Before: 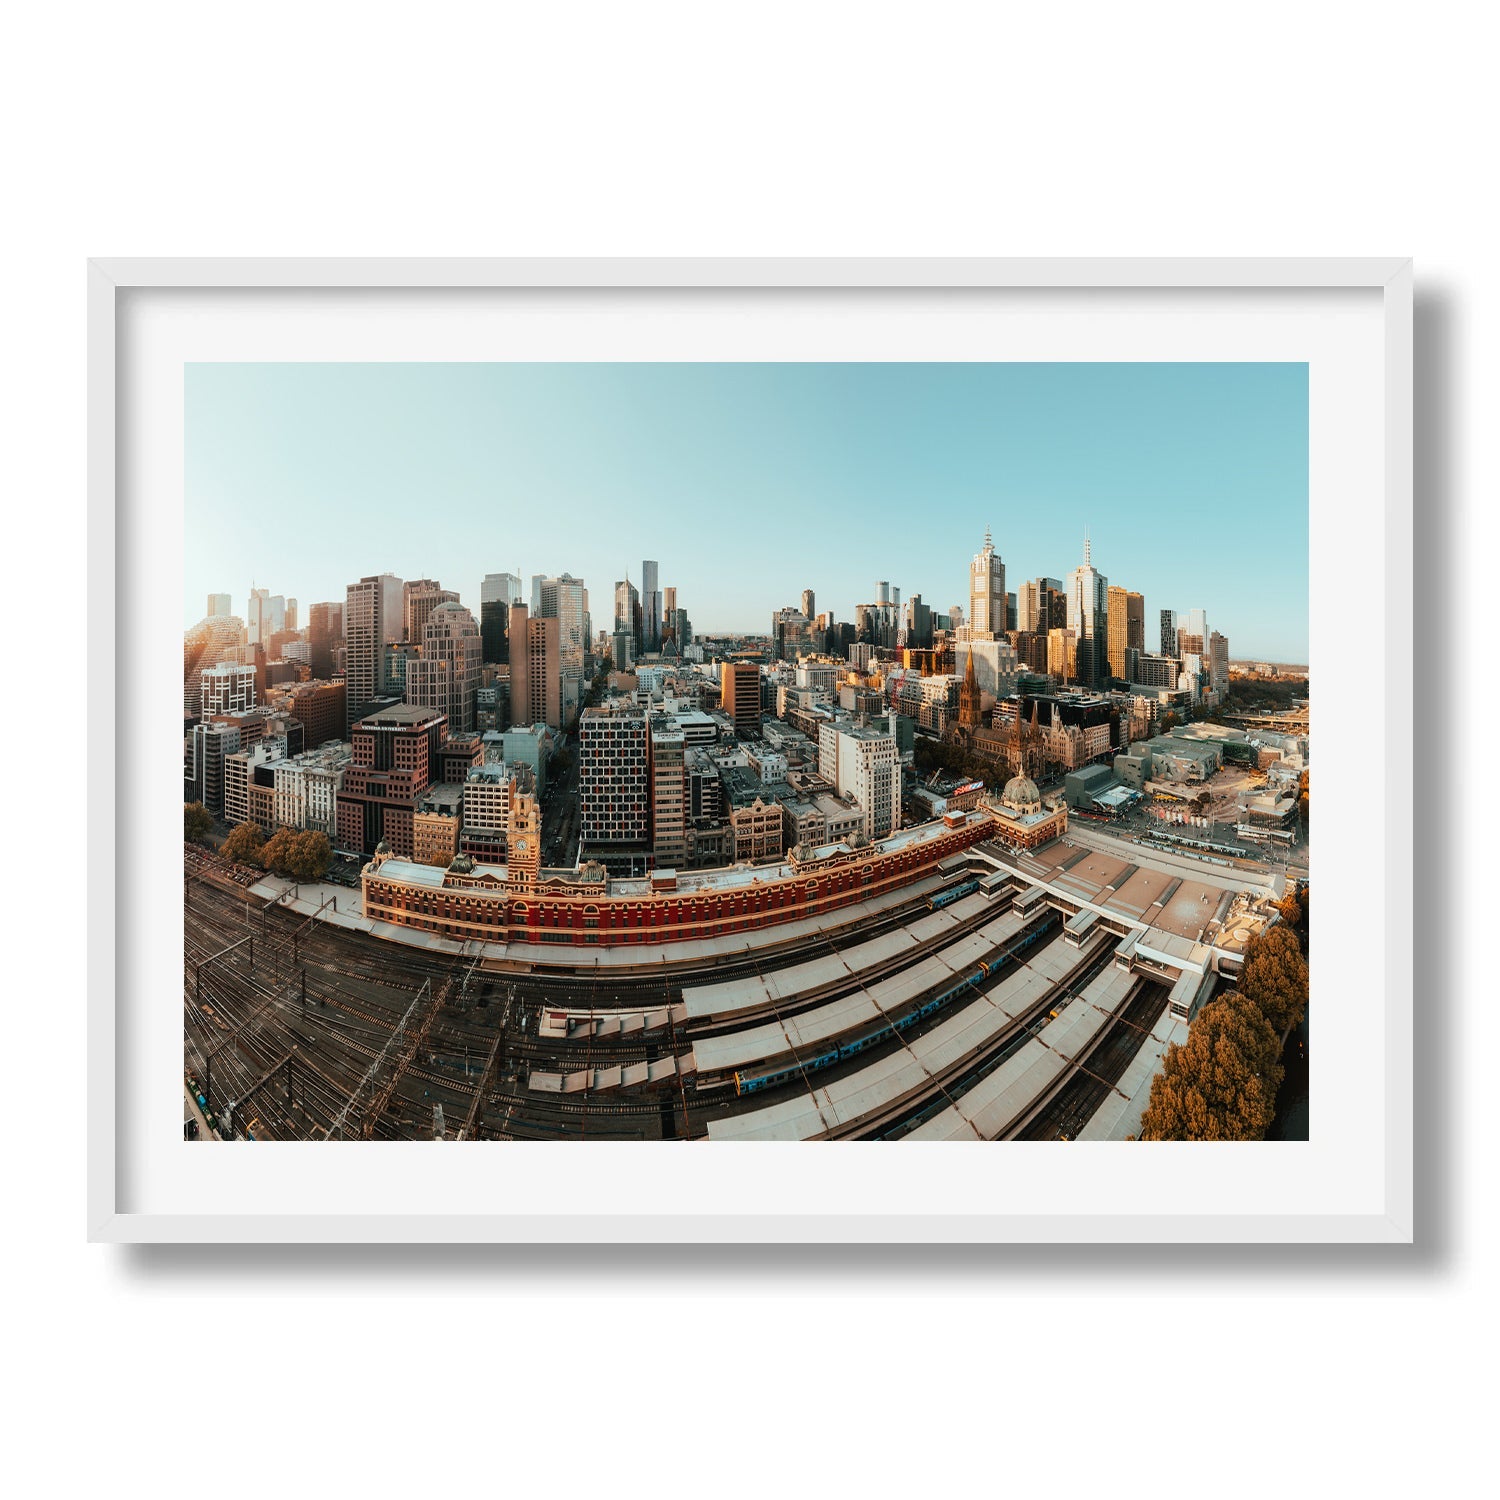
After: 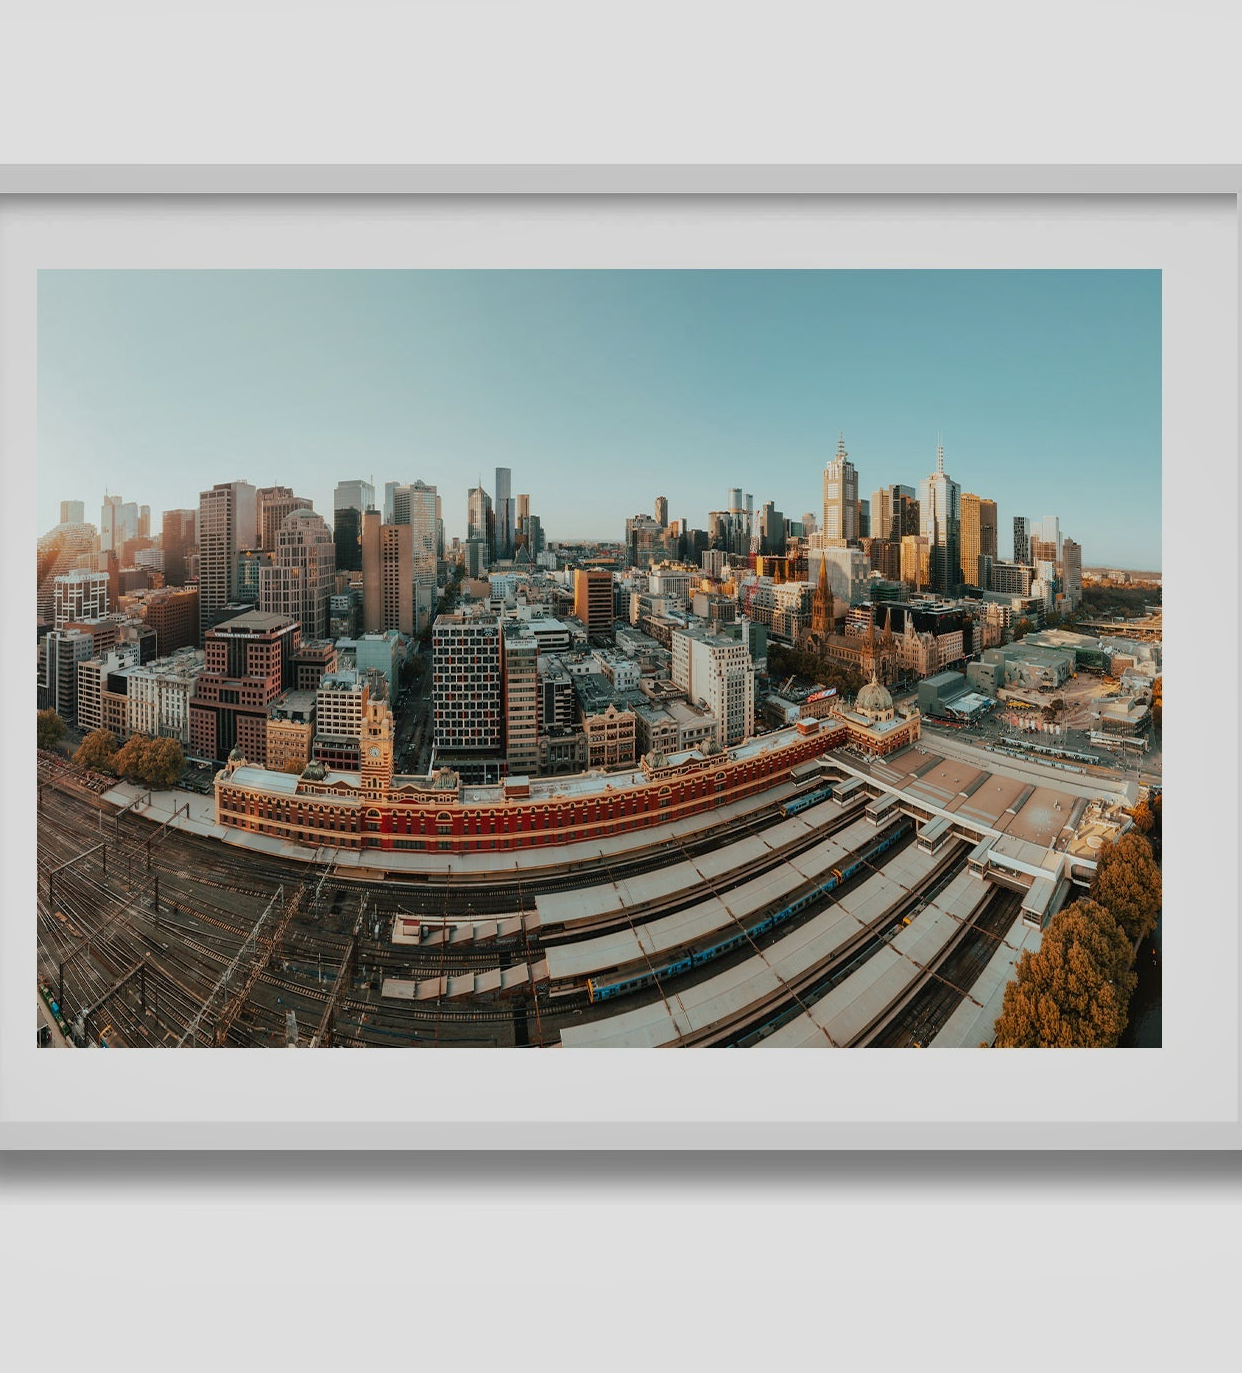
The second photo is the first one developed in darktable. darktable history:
tone equalizer: -8 EV 0.25 EV, -7 EV 0.417 EV, -6 EV 0.417 EV, -5 EV 0.25 EV, -3 EV -0.25 EV, -2 EV -0.417 EV, -1 EV -0.417 EV, +0 EV -0.25 EV, edges refinement/feathering 500, mask exposure compensation -1.57 EV, preserve details guided filter
shadows and highlights: shadows 29.61, highlights -30.47, low approximation 0.01, soften with gaussian
crop: left 9.807%, top 6.259%, right 7.334%, bottom 2.177%
